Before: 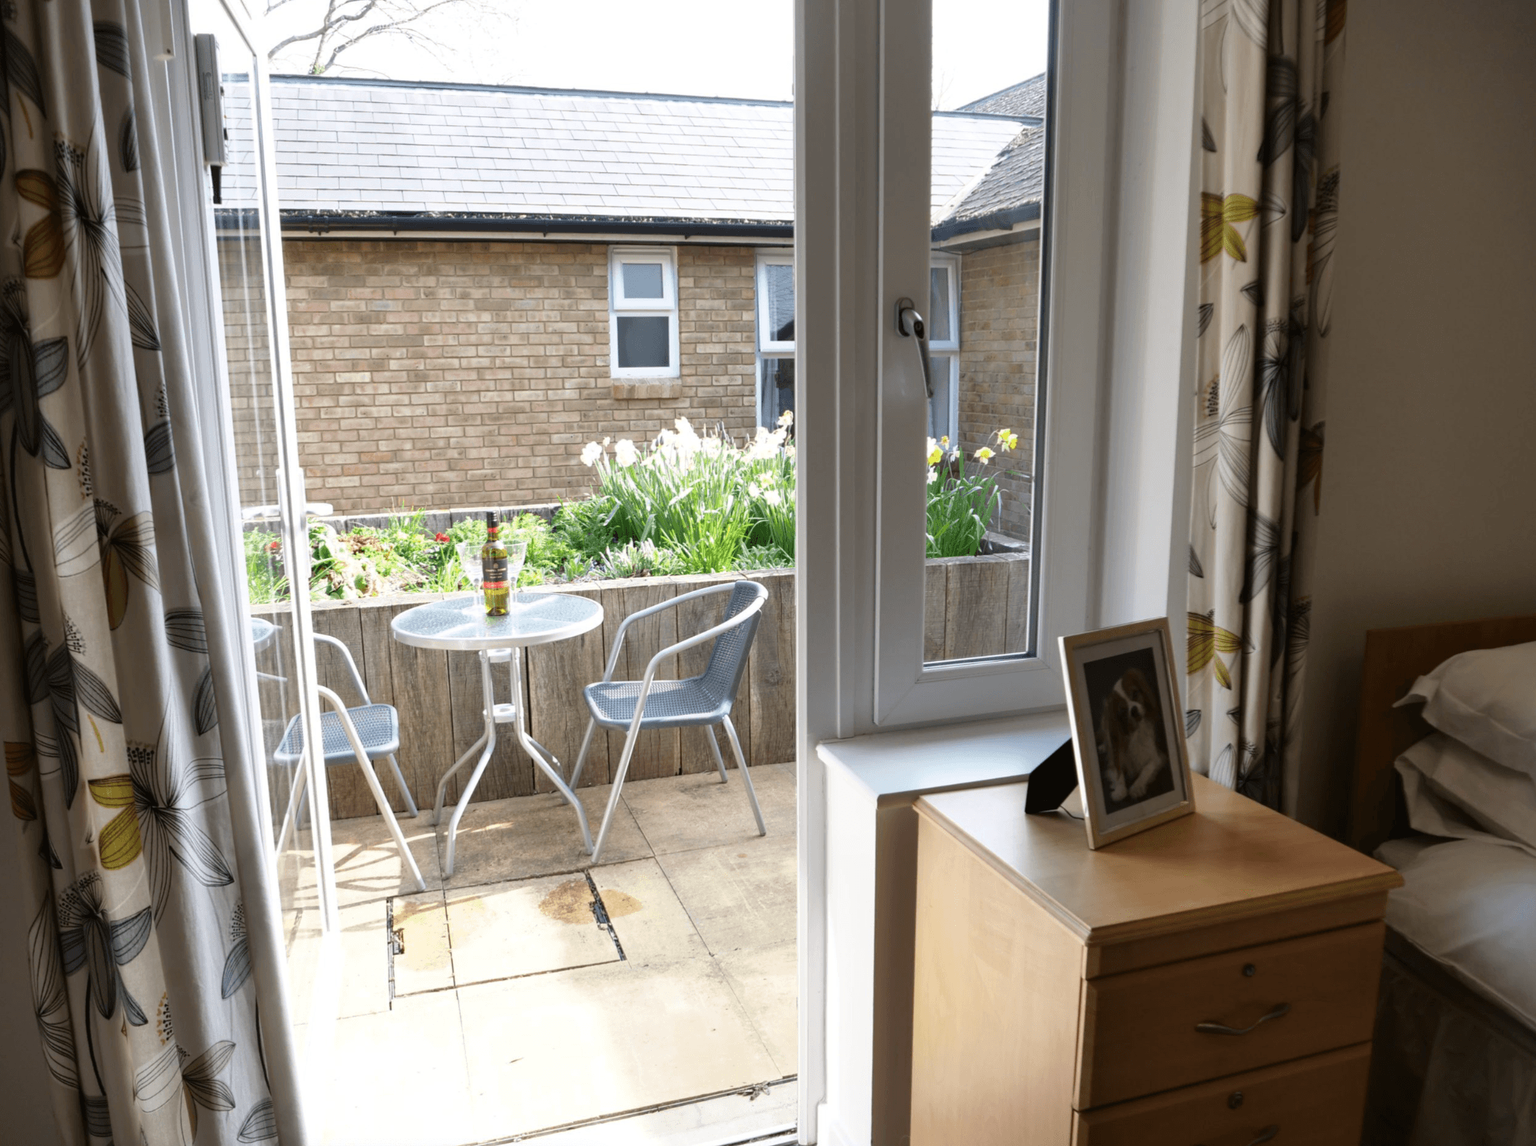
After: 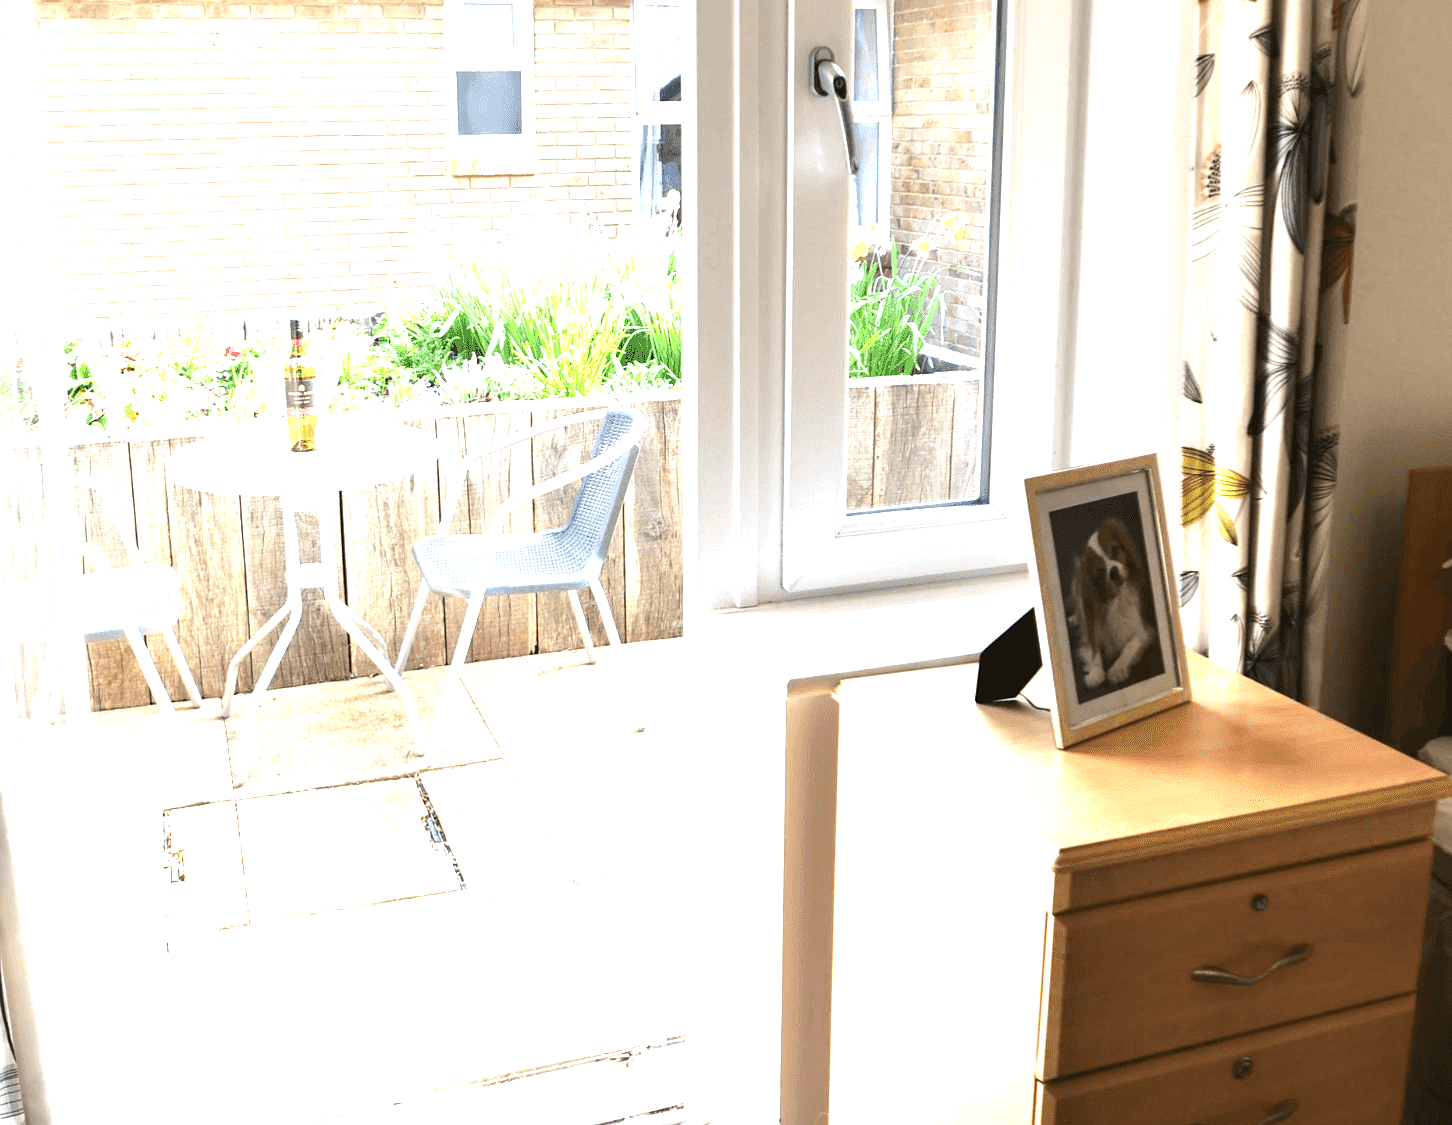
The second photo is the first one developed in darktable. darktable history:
tone equalizer: -8 EV -0.387 EV, -7 EV -0.374 EV, -6 EV -0.335 EV, -5 EV -0.196 EV, -3 EV 0.203 EV, -2 EV 0.305 EV, -1 EV 0.366 EV, +0 EV 0.402 EV, edges refinement/feathering 500, mask exposure compensation -1.57 EV, preserve details guided filter
exposure: exposure 1.988 EV, compensate highlight preservation false
sharpen: radius 0.998, threshold 0.865
crop: left 16.862%, top 22.795%, right 8.806%
